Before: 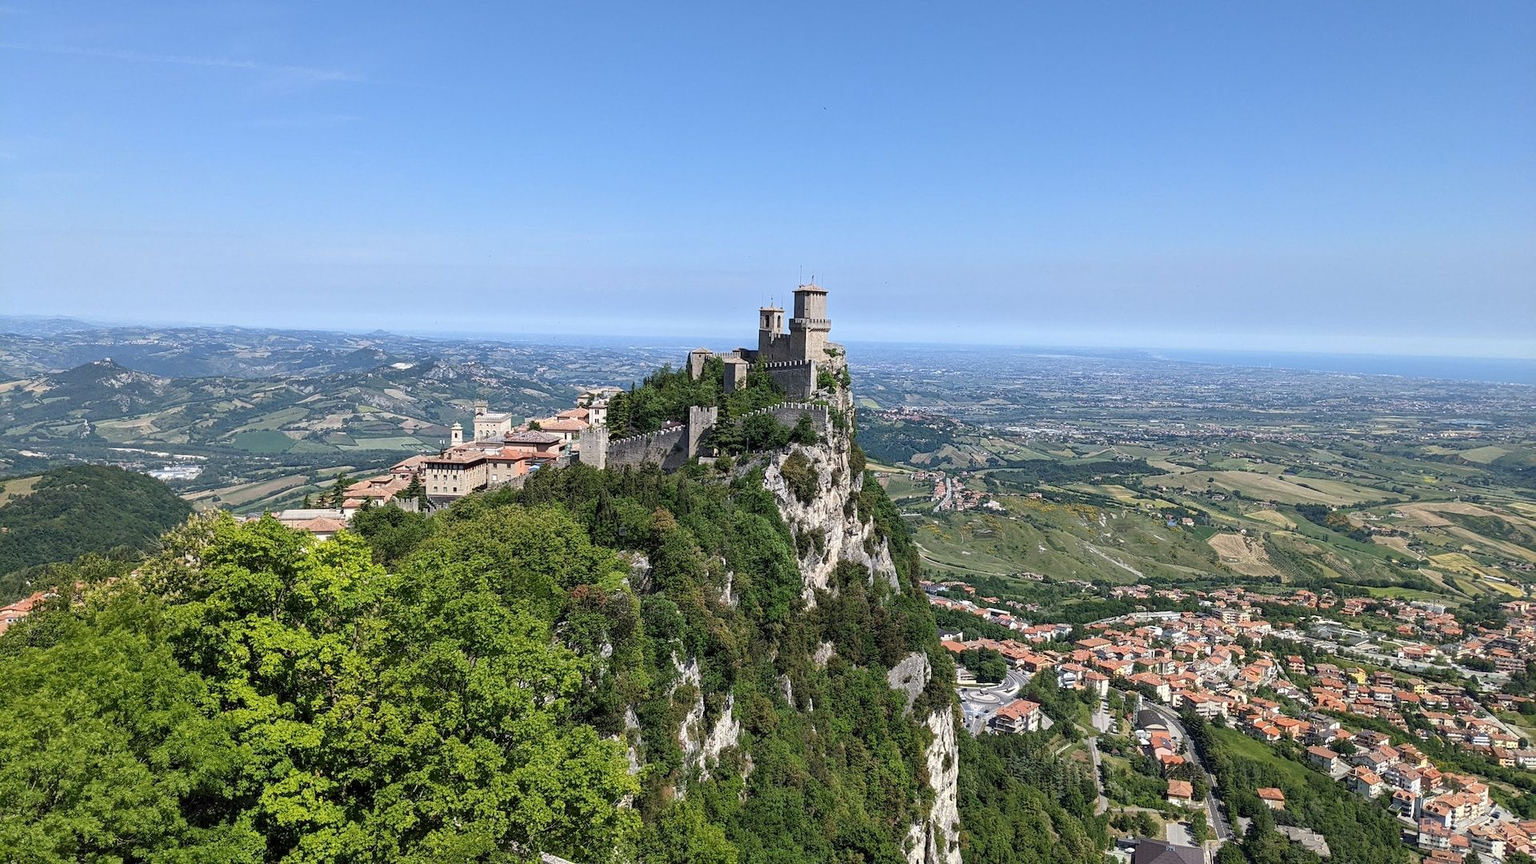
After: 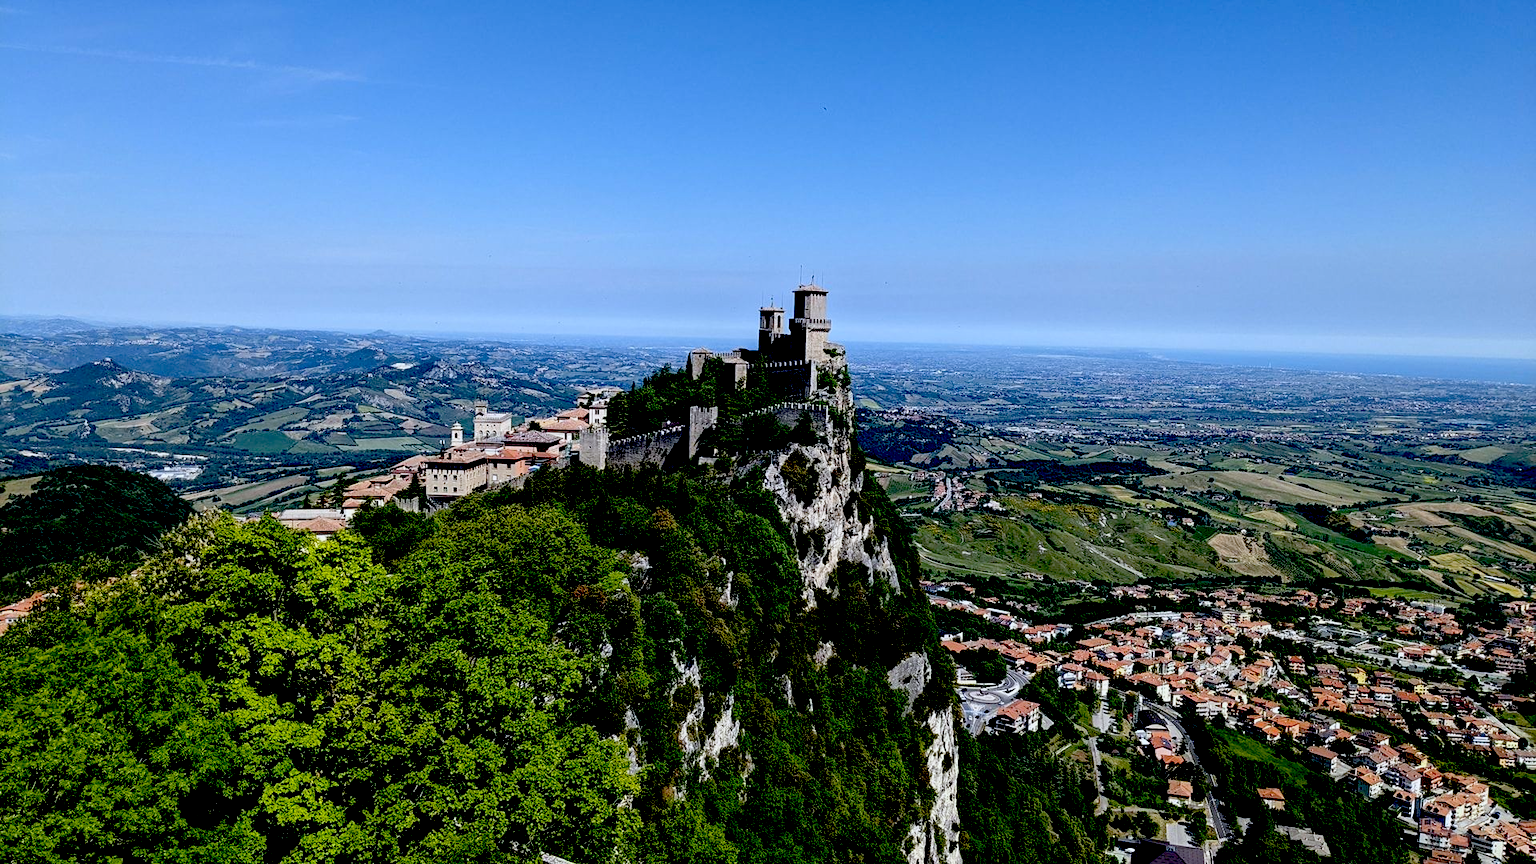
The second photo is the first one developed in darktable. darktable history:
white balance: red 0.967, blue 1.049
exposure: black level correction 0.1, exposure -0.092 EV, compensate highlight preservation false
